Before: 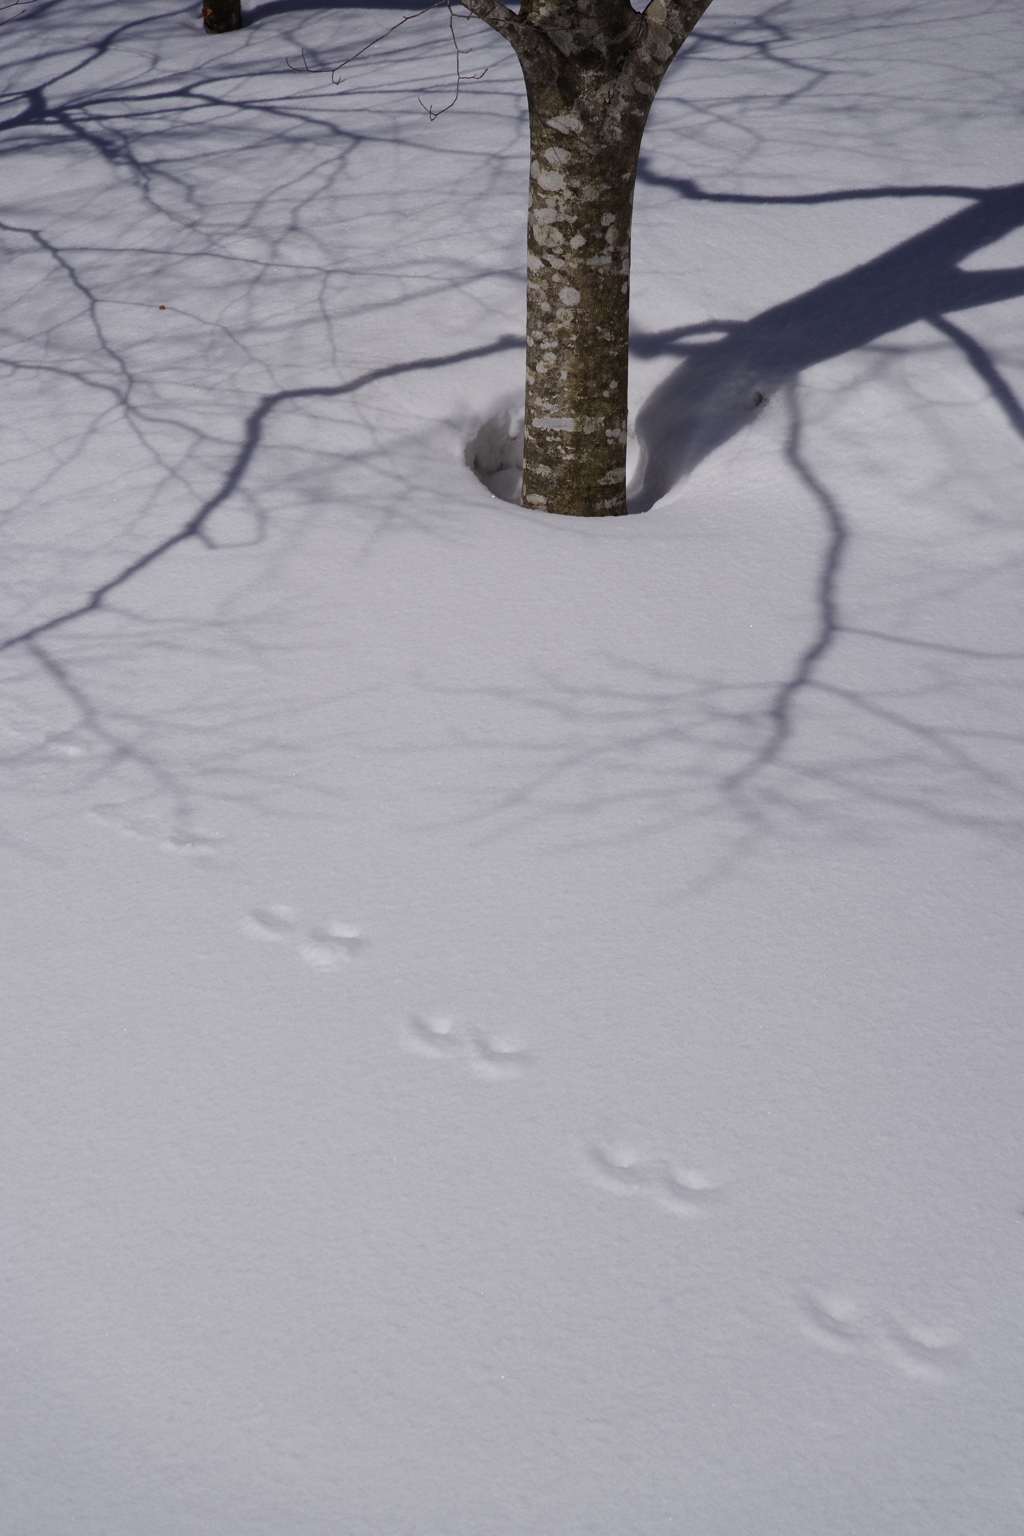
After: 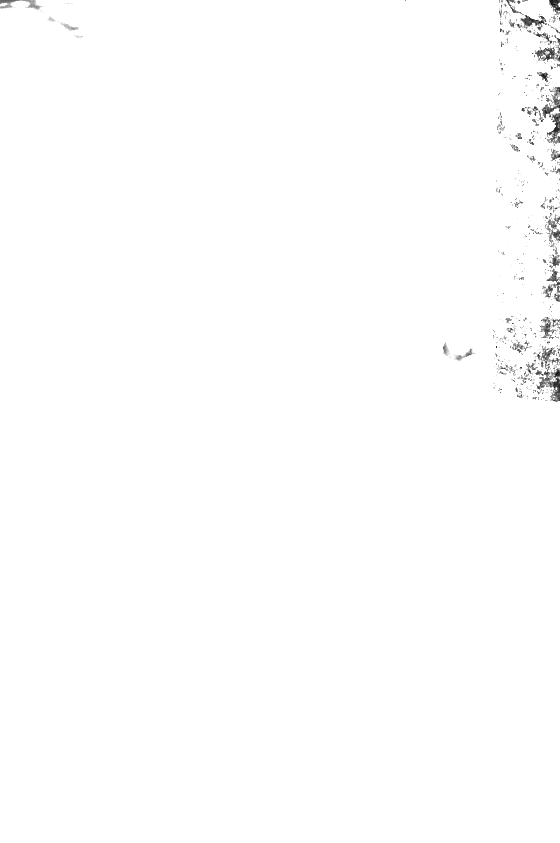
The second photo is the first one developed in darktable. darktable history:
white balance: red 8, blue 8
crop and rotate: left 3.047%, top 7.509%, right 42.236%, bottom 37.598%
contrast brightness saturation: contrast 0.02, brightness -1, saturation -1
